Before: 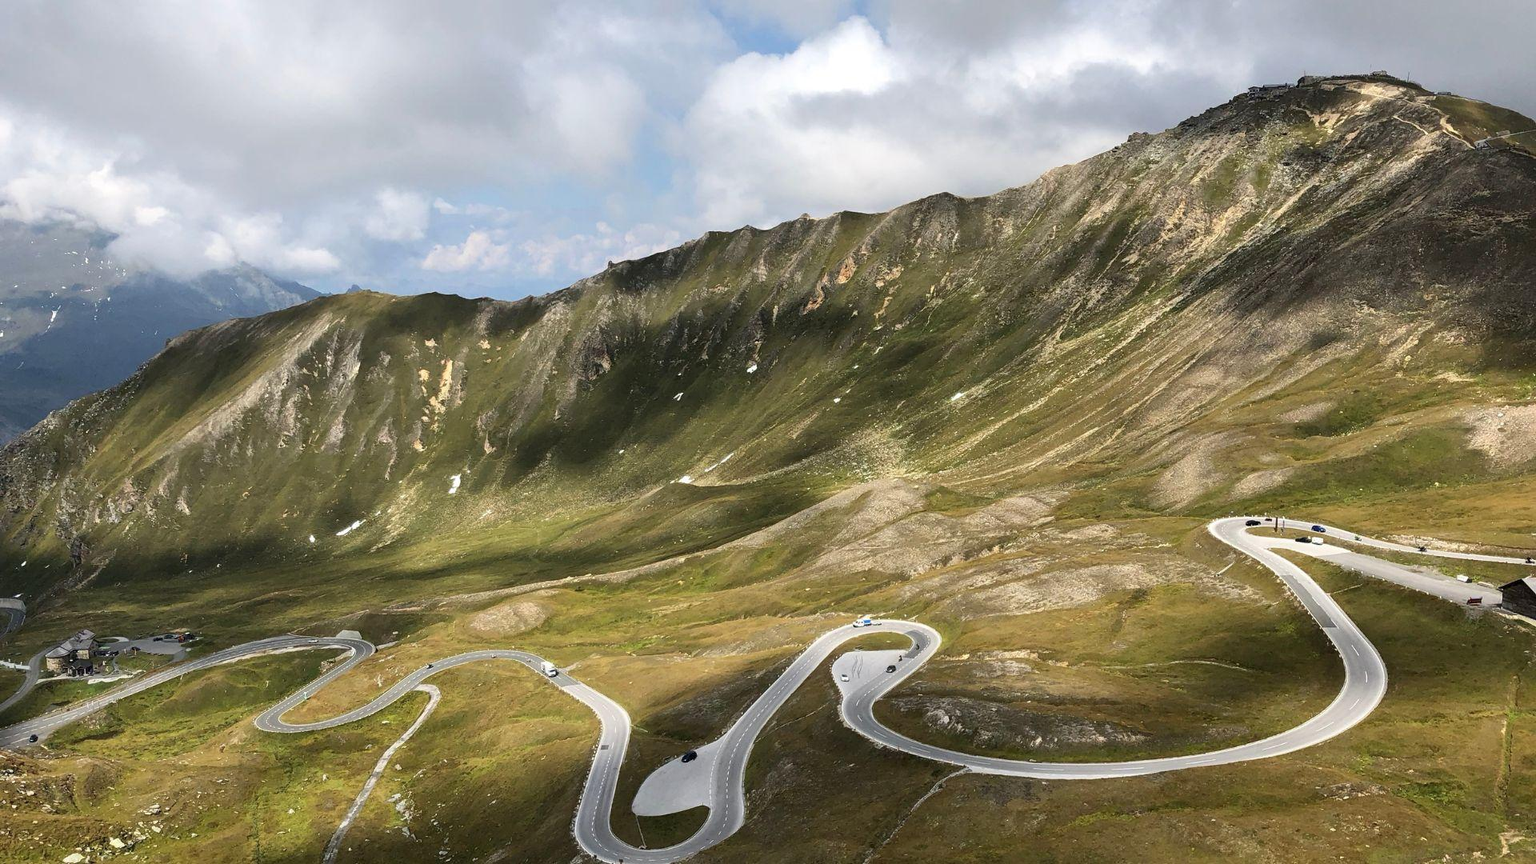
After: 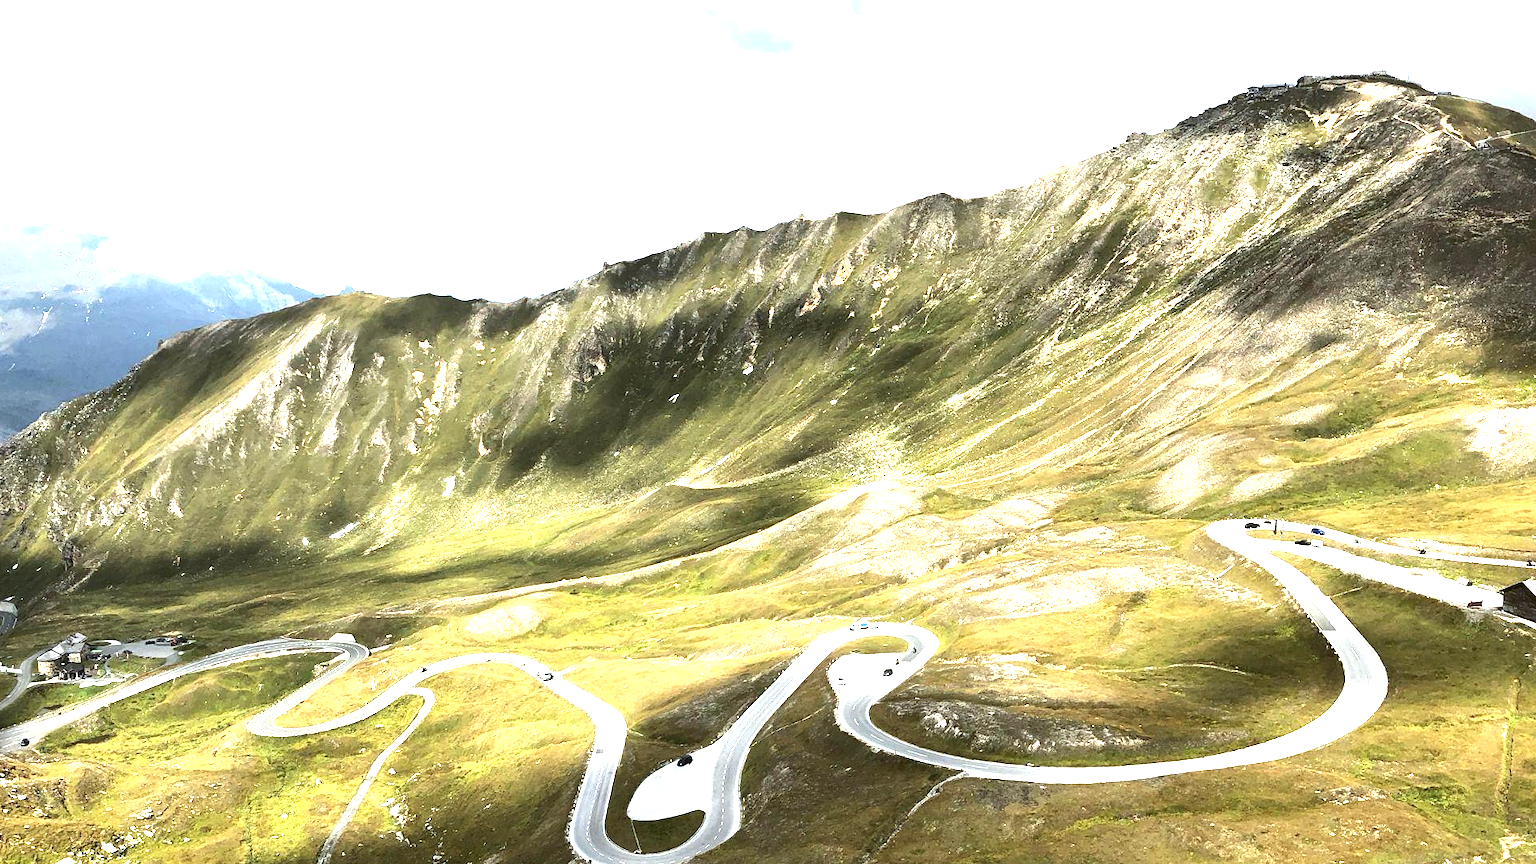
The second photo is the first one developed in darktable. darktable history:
color balance: lift [1.004, 1.002, 1.002, 0.998], gamma [1, 1.007, 1.002, 0.993], gain [1, 0.977, 1.013, 1.023], contrast -3.64%
tone equalizer: -8 EV -0.75 EV, -7 EV -0.7 EV, -6 EV -0.6 EV, -5 EV -0.4 EV, -3 EV 0.4 EV, -2 EV 0.6 EV, -1 EV 0.7 EV, +0 EV 0.75 EV, edges refinement/feathering 500, mask exposure compensation -1.57 EV, preserve details no
crop and rotate: left 0.614%, top 0.179%, bottom 0.309%
exposure: black level correction 0, exposure 1.2 EV, compensate highlight preservation false
